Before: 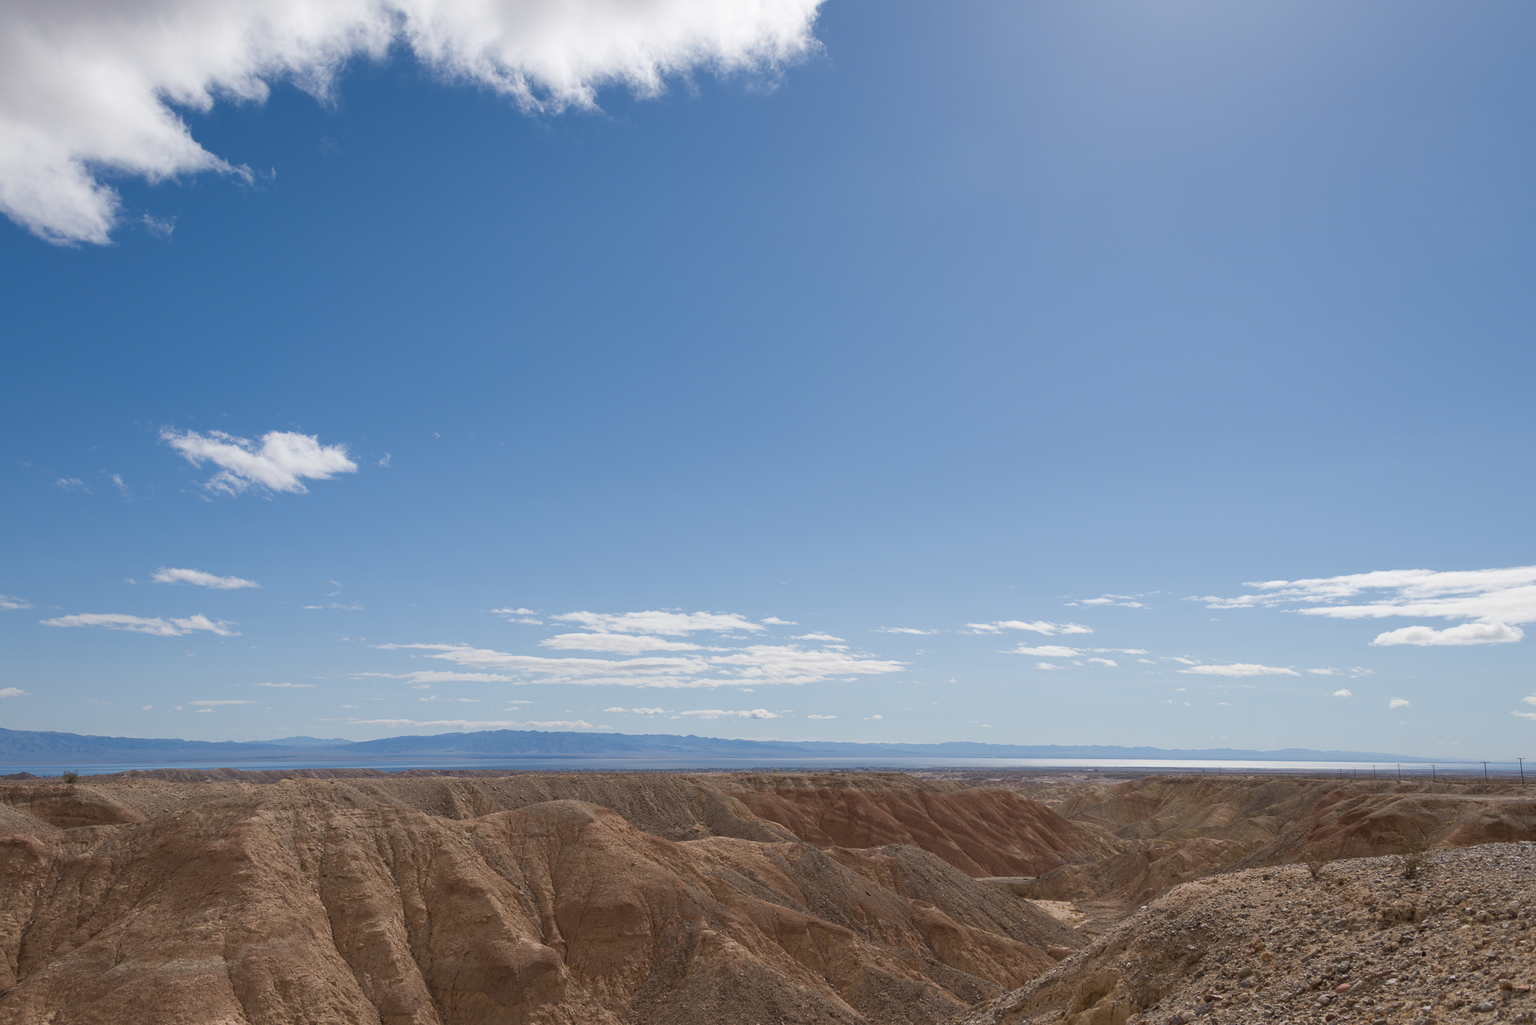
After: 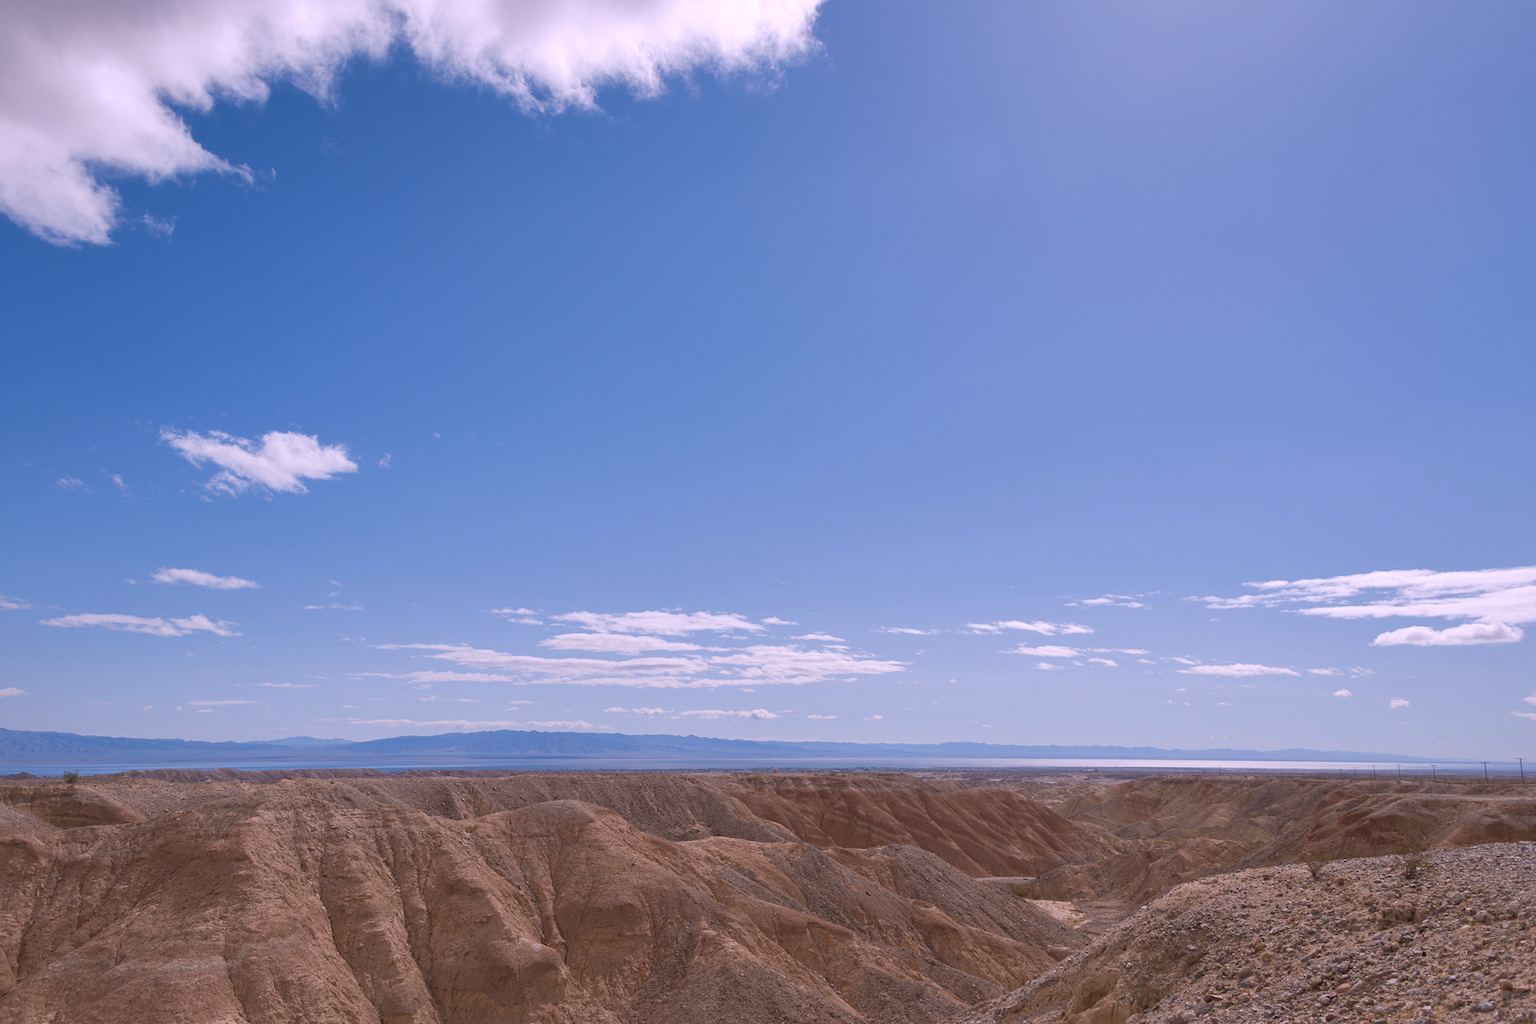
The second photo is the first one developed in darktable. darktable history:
white balance: red 1.066, blue 1.119
shadows and highlights: on, module defaults
